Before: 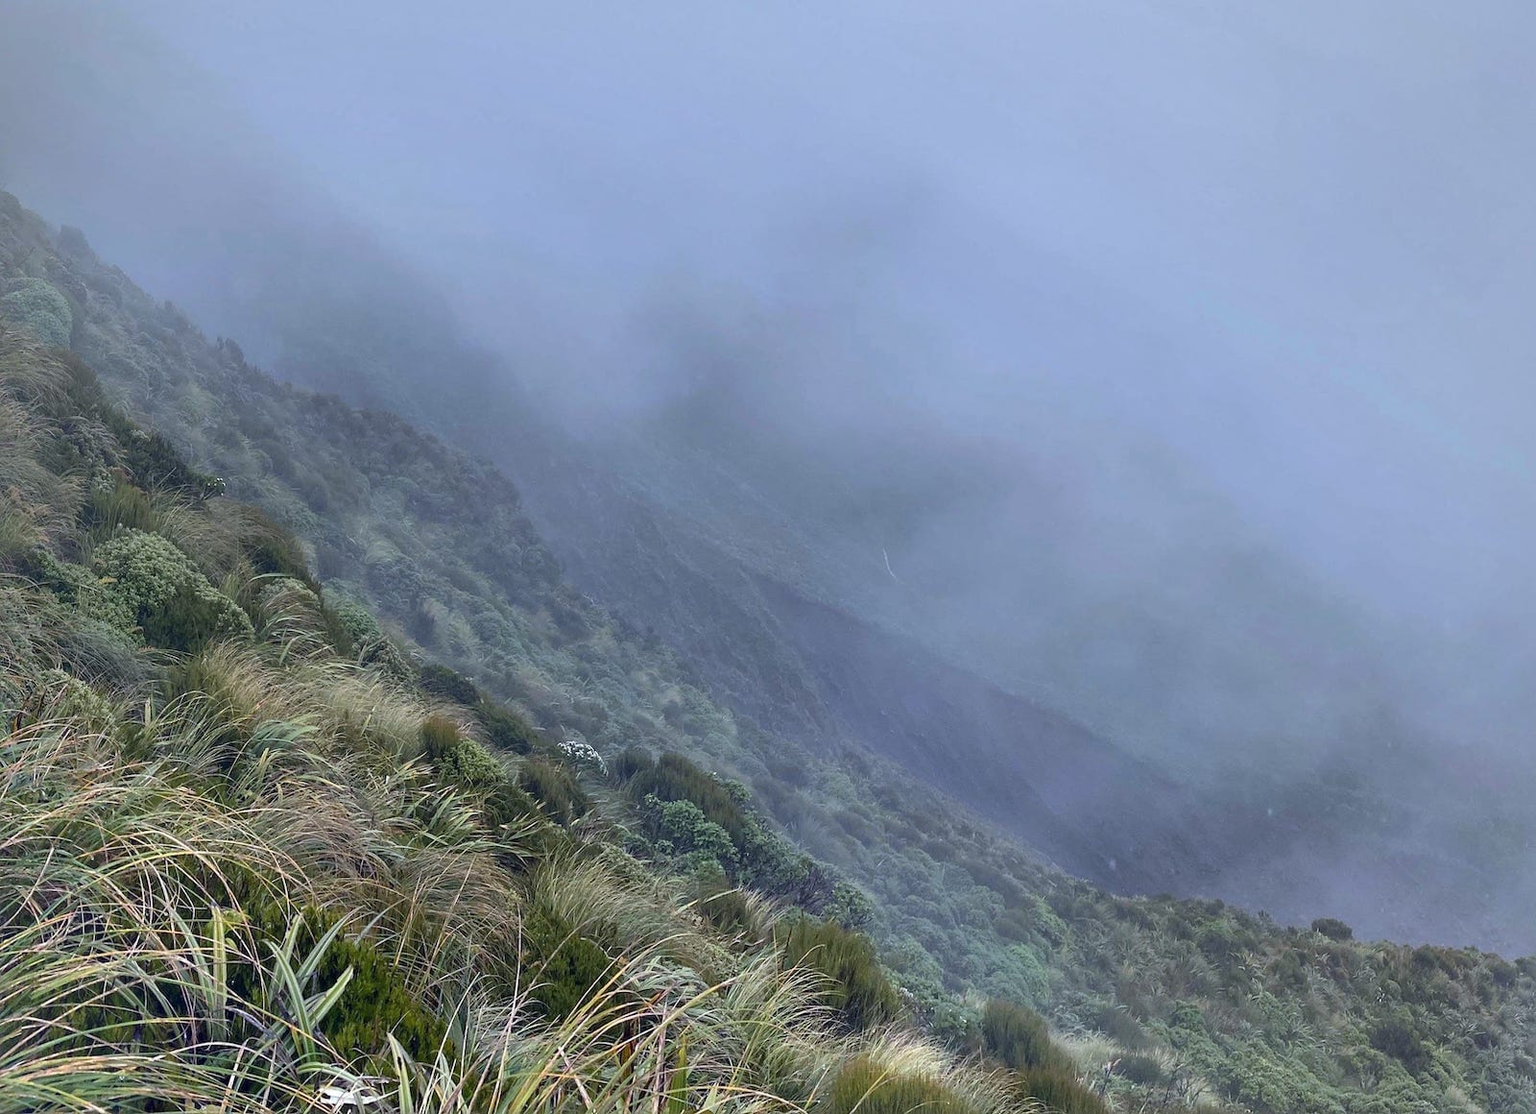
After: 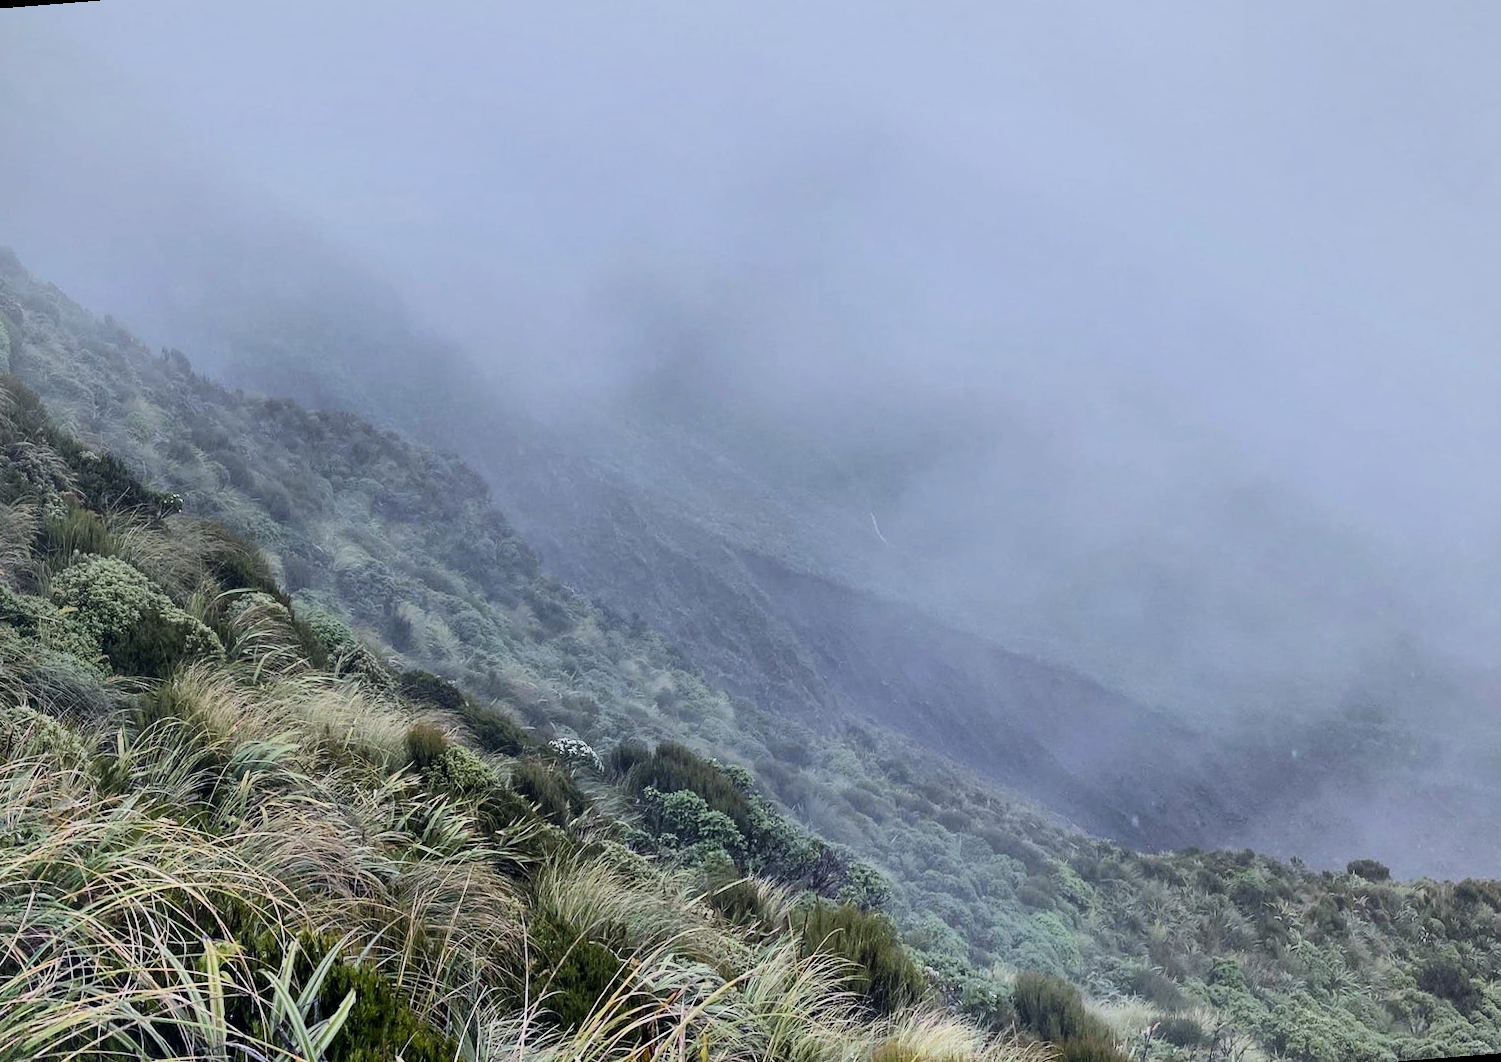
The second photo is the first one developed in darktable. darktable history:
filmic rgb: black relative exposure -7.65 EV, white relative exposure 4.56 EV, hardness 3.61
contrast brightness saturation: contrast 0.15, brightness 0.05
tone equalizer: -8 EV -0.417 EV, -7 EV -0.389 EV, -6 EV -0.333 EV, -5 EV -0.222 EV, -3 EV 0.222 EV, -2 EV 0.333 EV, -1 EV 0.389 EV, +0 EV 0.417 EV, edges refinement/feathering 500, mask exposure compensation -1.57 EV, preserve details no
rotate and perspective: rotation -4.57°, crop left 0.054, crop right 0.944, crop top 0.087, crop bottom 0.914
